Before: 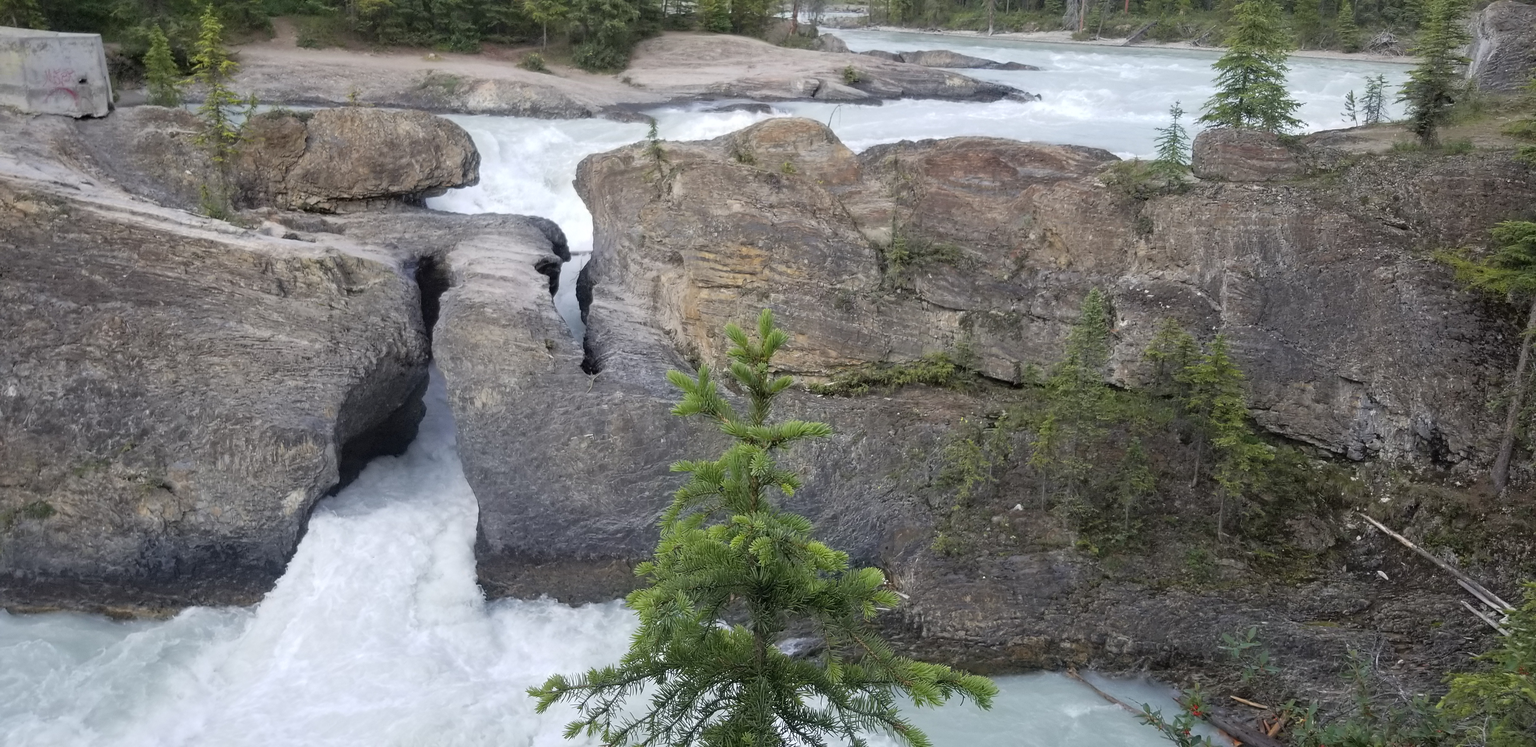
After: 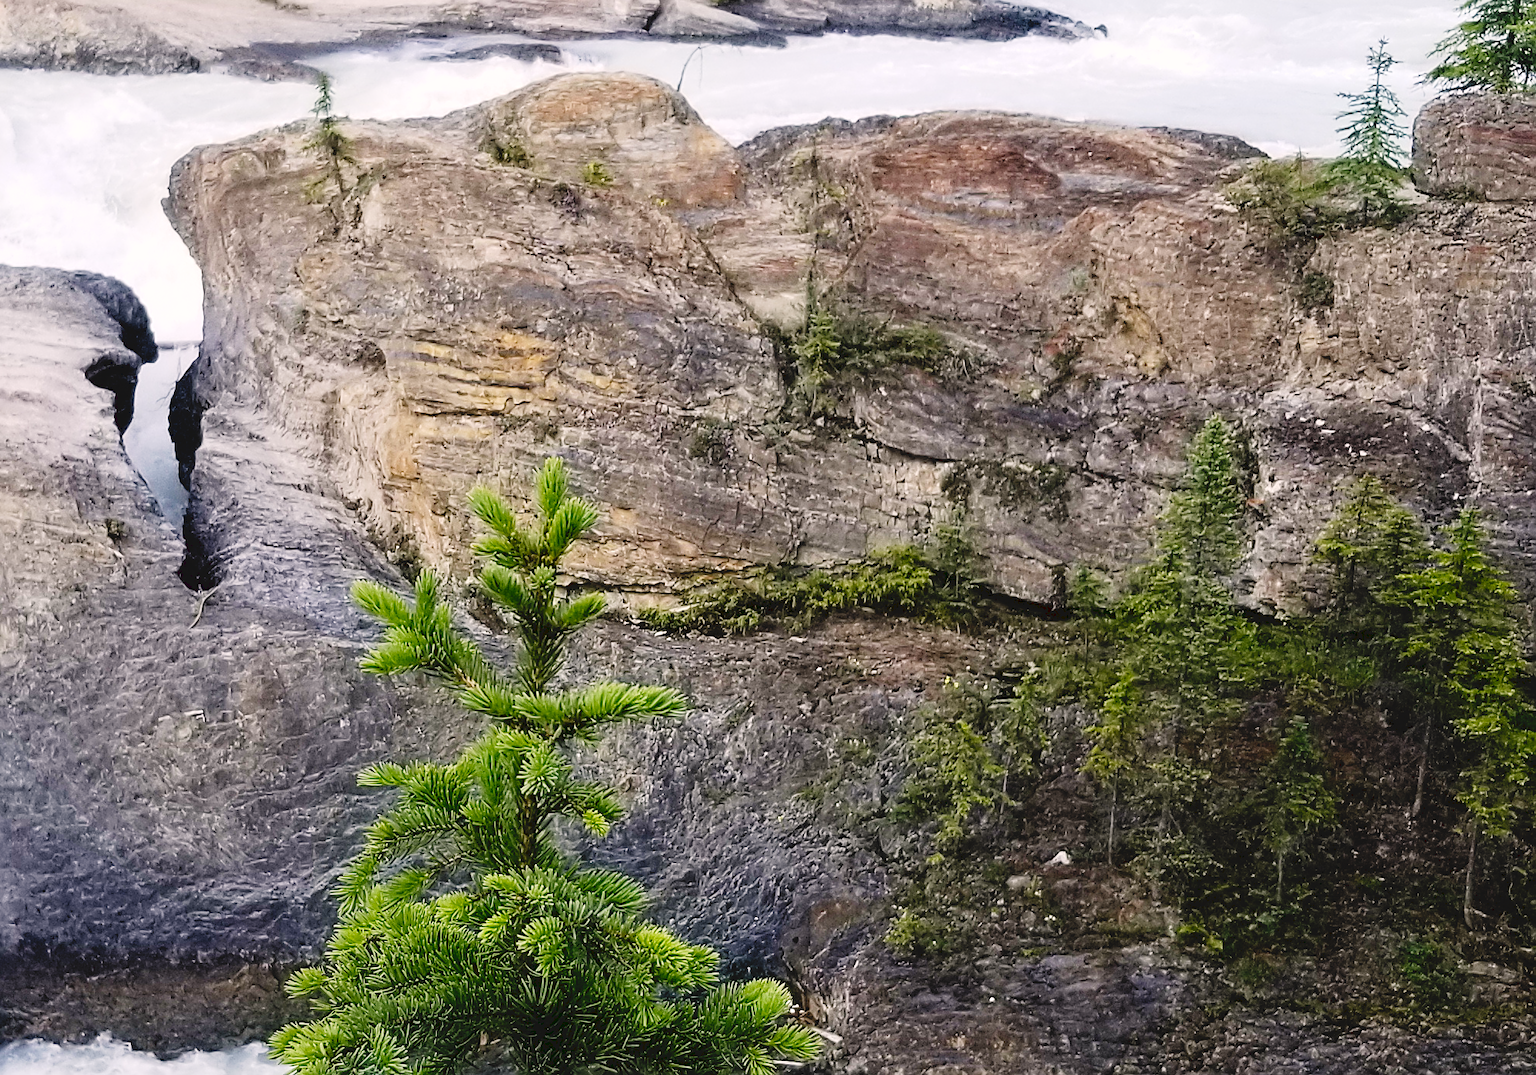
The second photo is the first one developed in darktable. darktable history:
sharpen: on, module defaults
contrast brightness saturation: contrast 0.14
tone curve: curves: ch0 [(0, 0) (0.003, 0.068) (0.011, 0.068) (0.025, 0.068) (0.044, 0.068) (0.069, 0.072) (0.1, 0.072) (0.136, 0.077) (0.177, 0.095) (0.224, 0.126) (0.277, 0.2) (0.335, 0.3) (0.399, 0.407) (0.468, 0.52) (0.543, 0.624) (0.623, 0.721) (0.709, 0.811) (0.801, 0.88) (0.898, 0.942) (1, 1)], preserve colors none
color correction: highlights a* 3.22, highlights b* 1.93, saturation 1.19
crop: left 32.075%, top 10.976%, right 18.355%, bottom 17.596%
